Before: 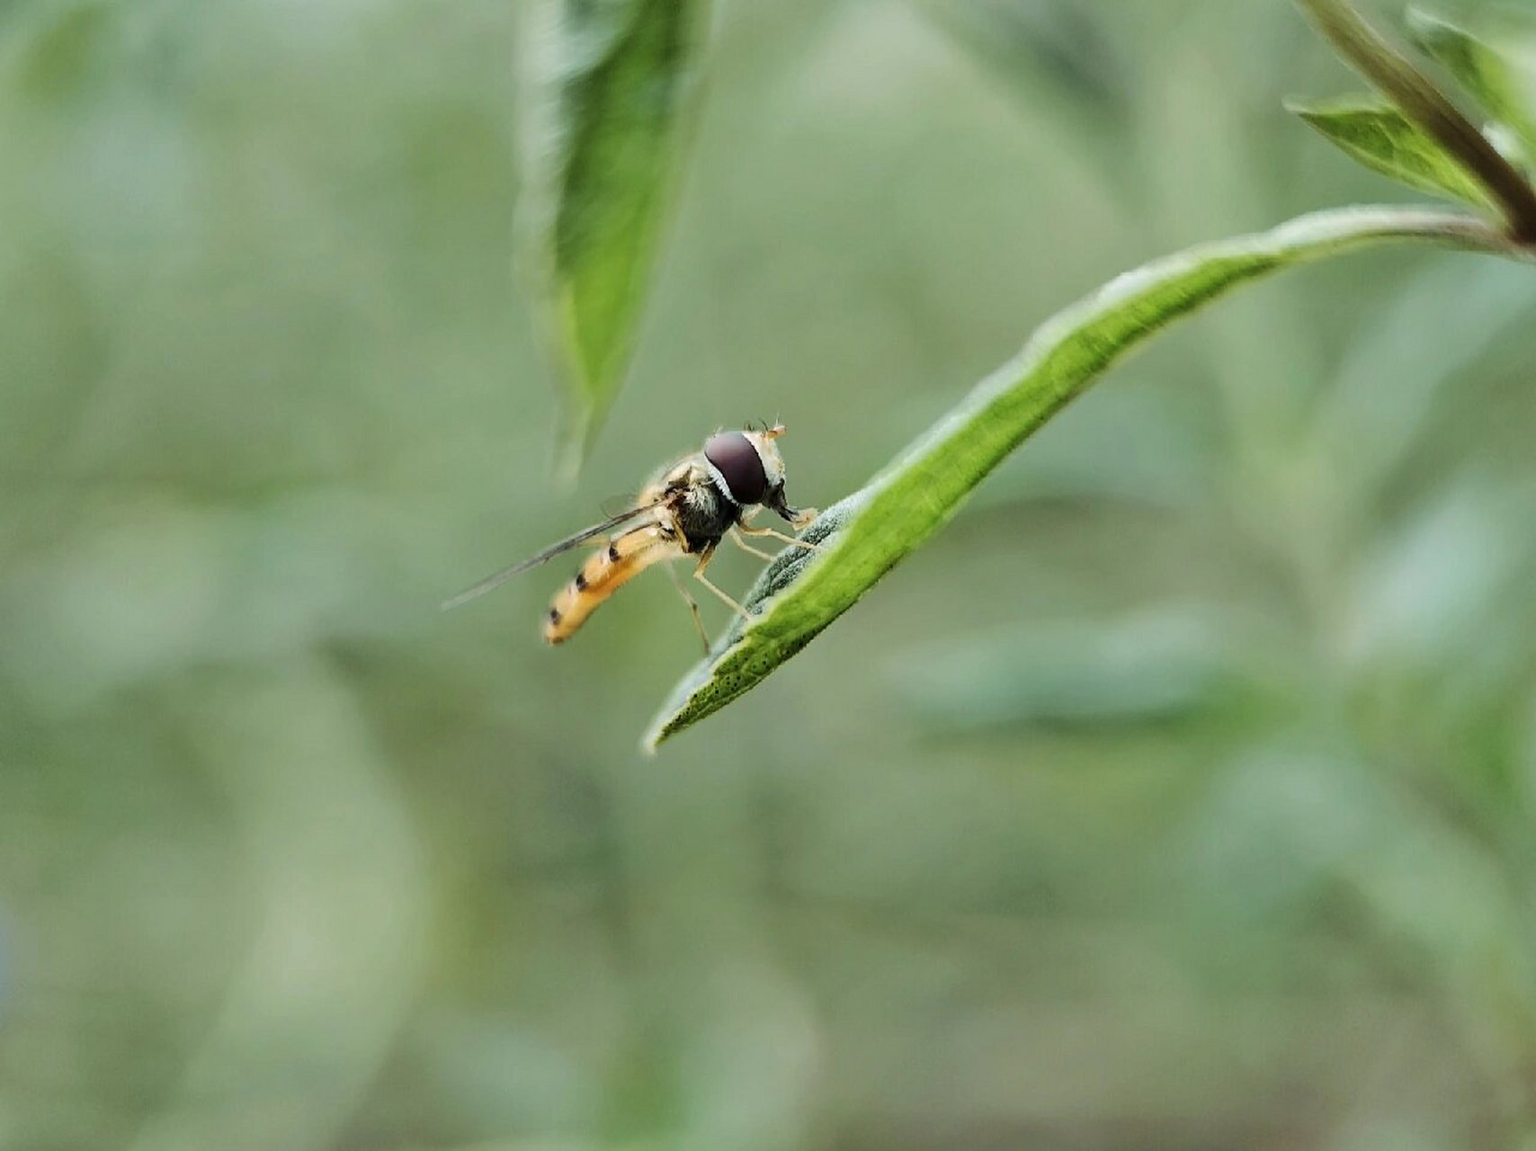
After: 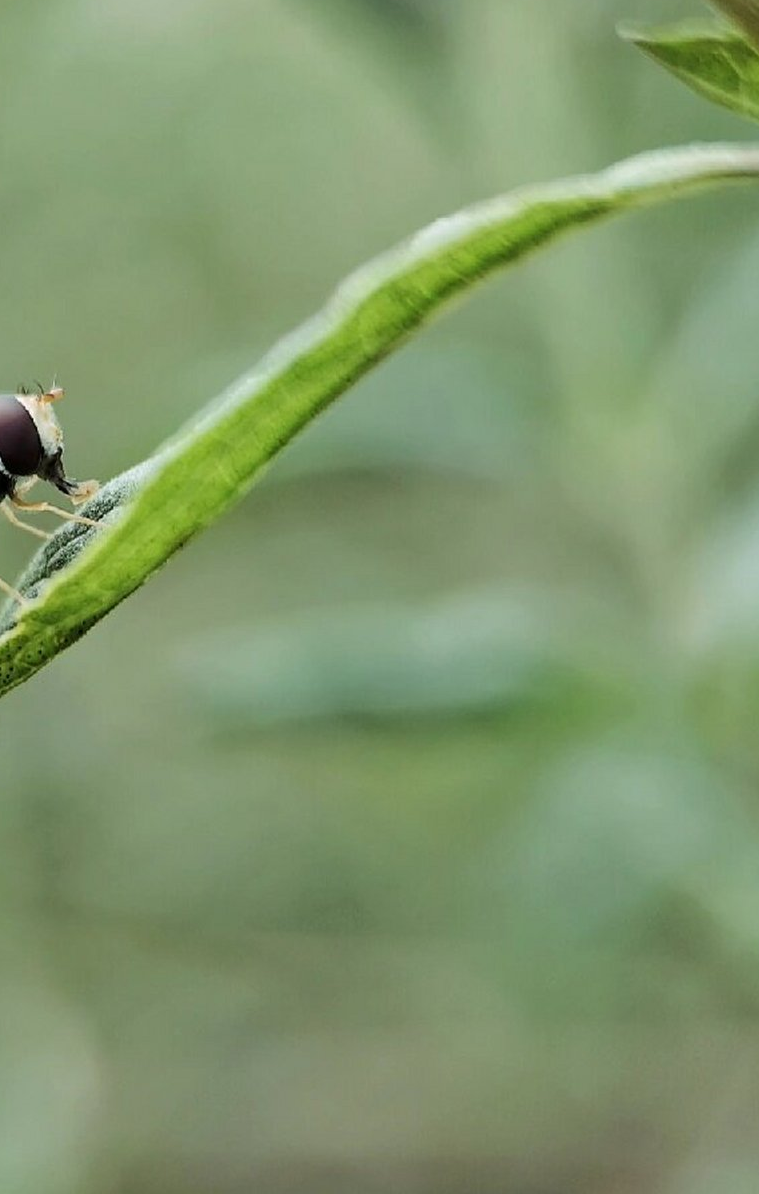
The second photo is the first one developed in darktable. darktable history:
crop: left 47.458%, top 6.681%, right 8.068%
